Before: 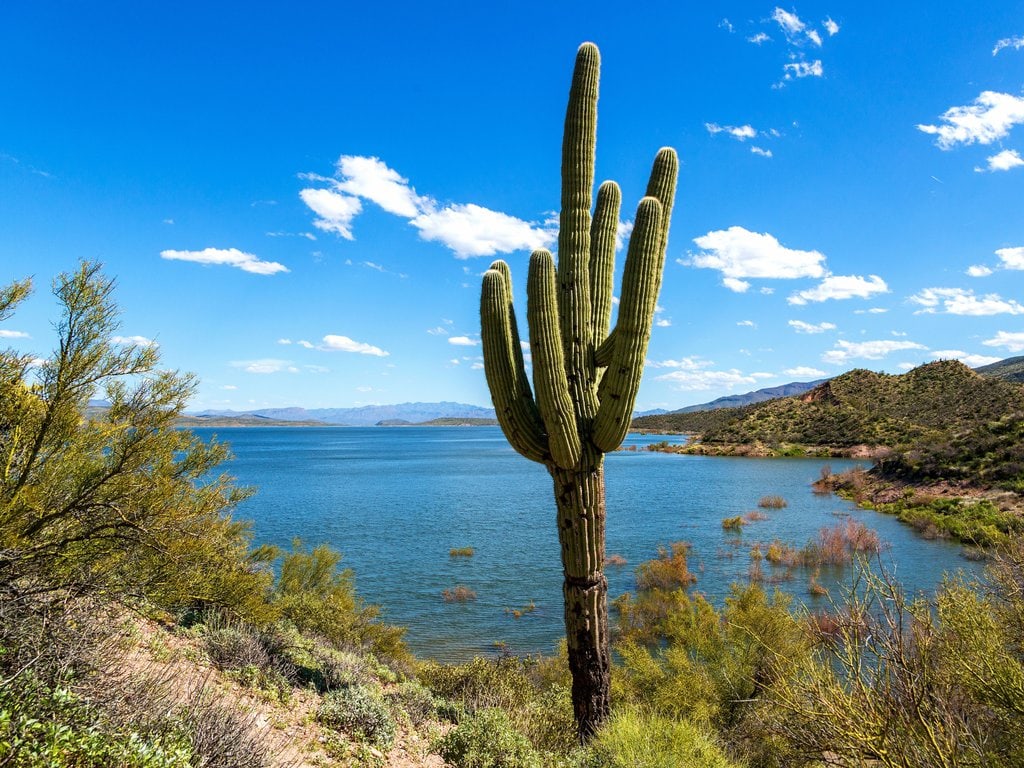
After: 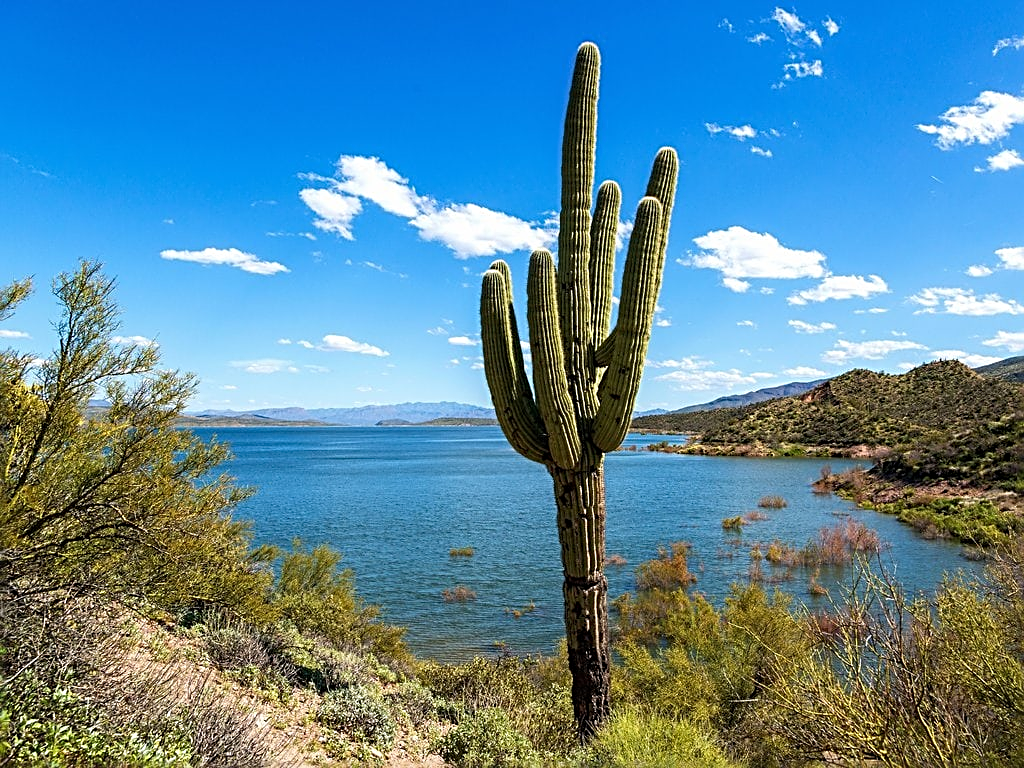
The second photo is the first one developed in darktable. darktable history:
sharpen: radius 2.682, amount 0.656
